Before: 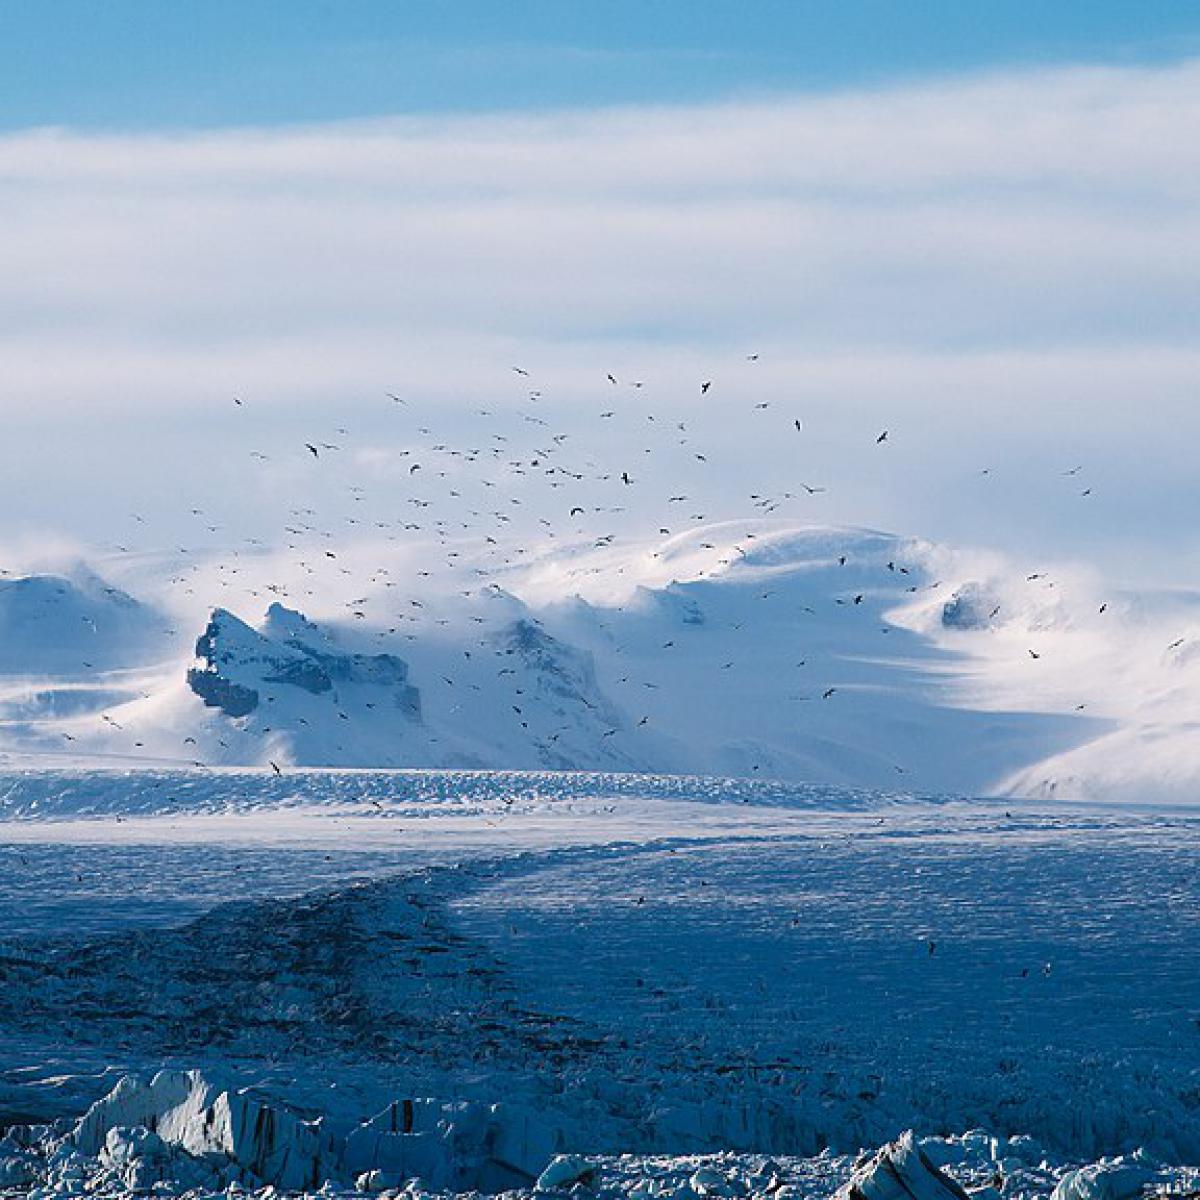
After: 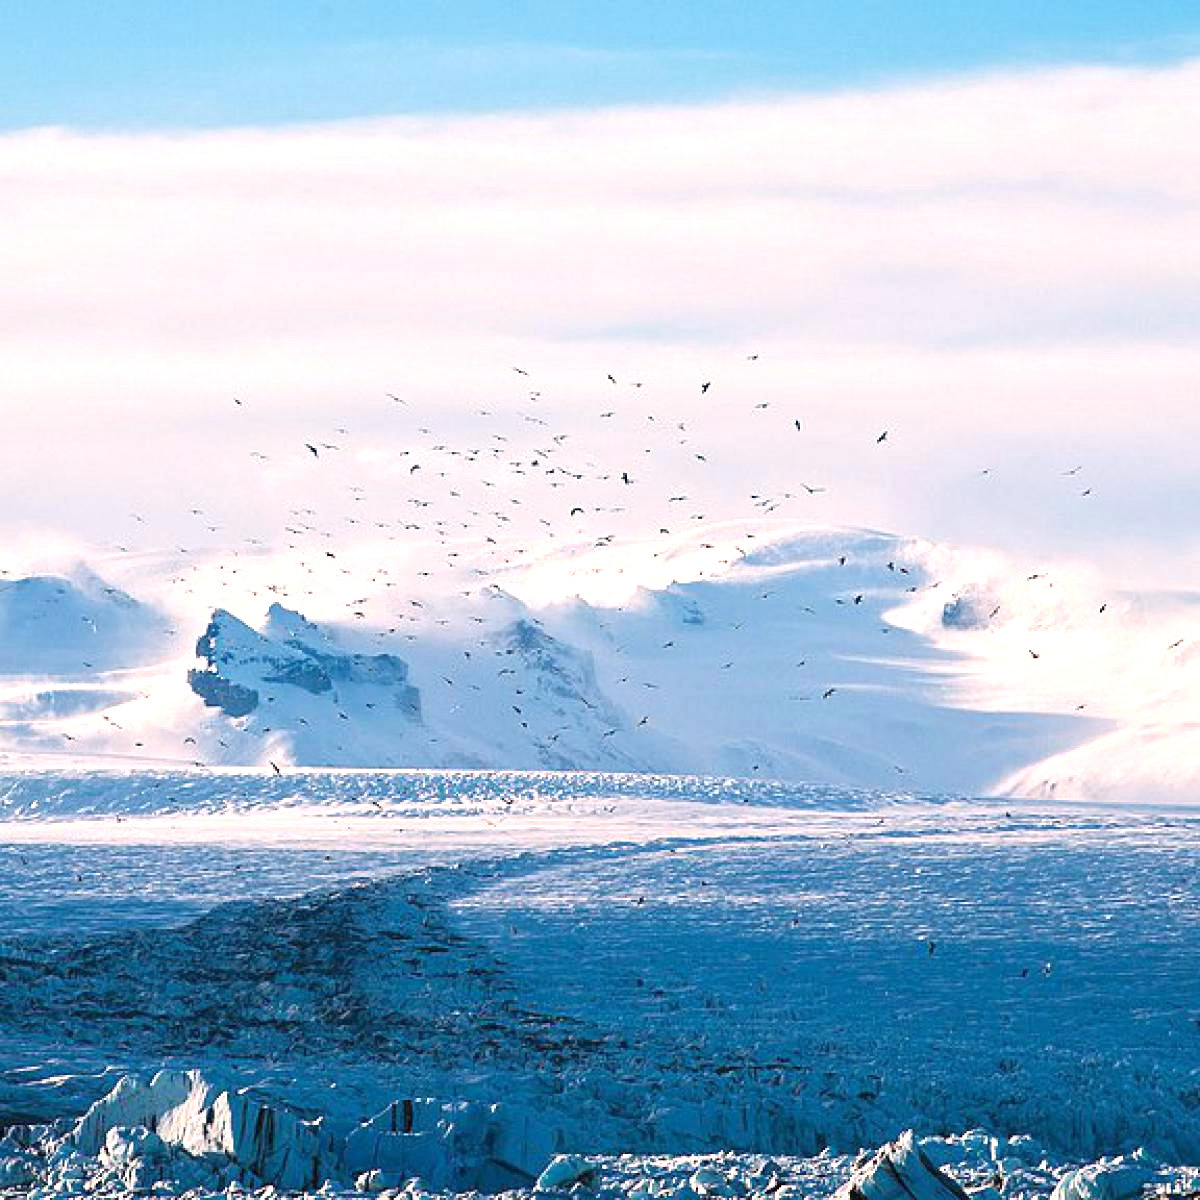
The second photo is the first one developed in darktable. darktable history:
tone equalizer: -8 EV -0.002 EV, -7 EV 0.005 EV, -6 EV -0.009 EV, -5 EV 0.011 EV, -4 EV -0.012 EV, -3 EV 0.007 EV, -2 EV -0.062 EV, -1 EV -0.293 EV, +0 EV -0.582 EV, smoothing diameter 2%, edges refinement/feathering 20, mask exposure compensation -1.57 EV, filter diffusion 5
exposure: exposure 1.061 EV, compensate highlight preservation false
white balance: red 1.127, blue 0.943
